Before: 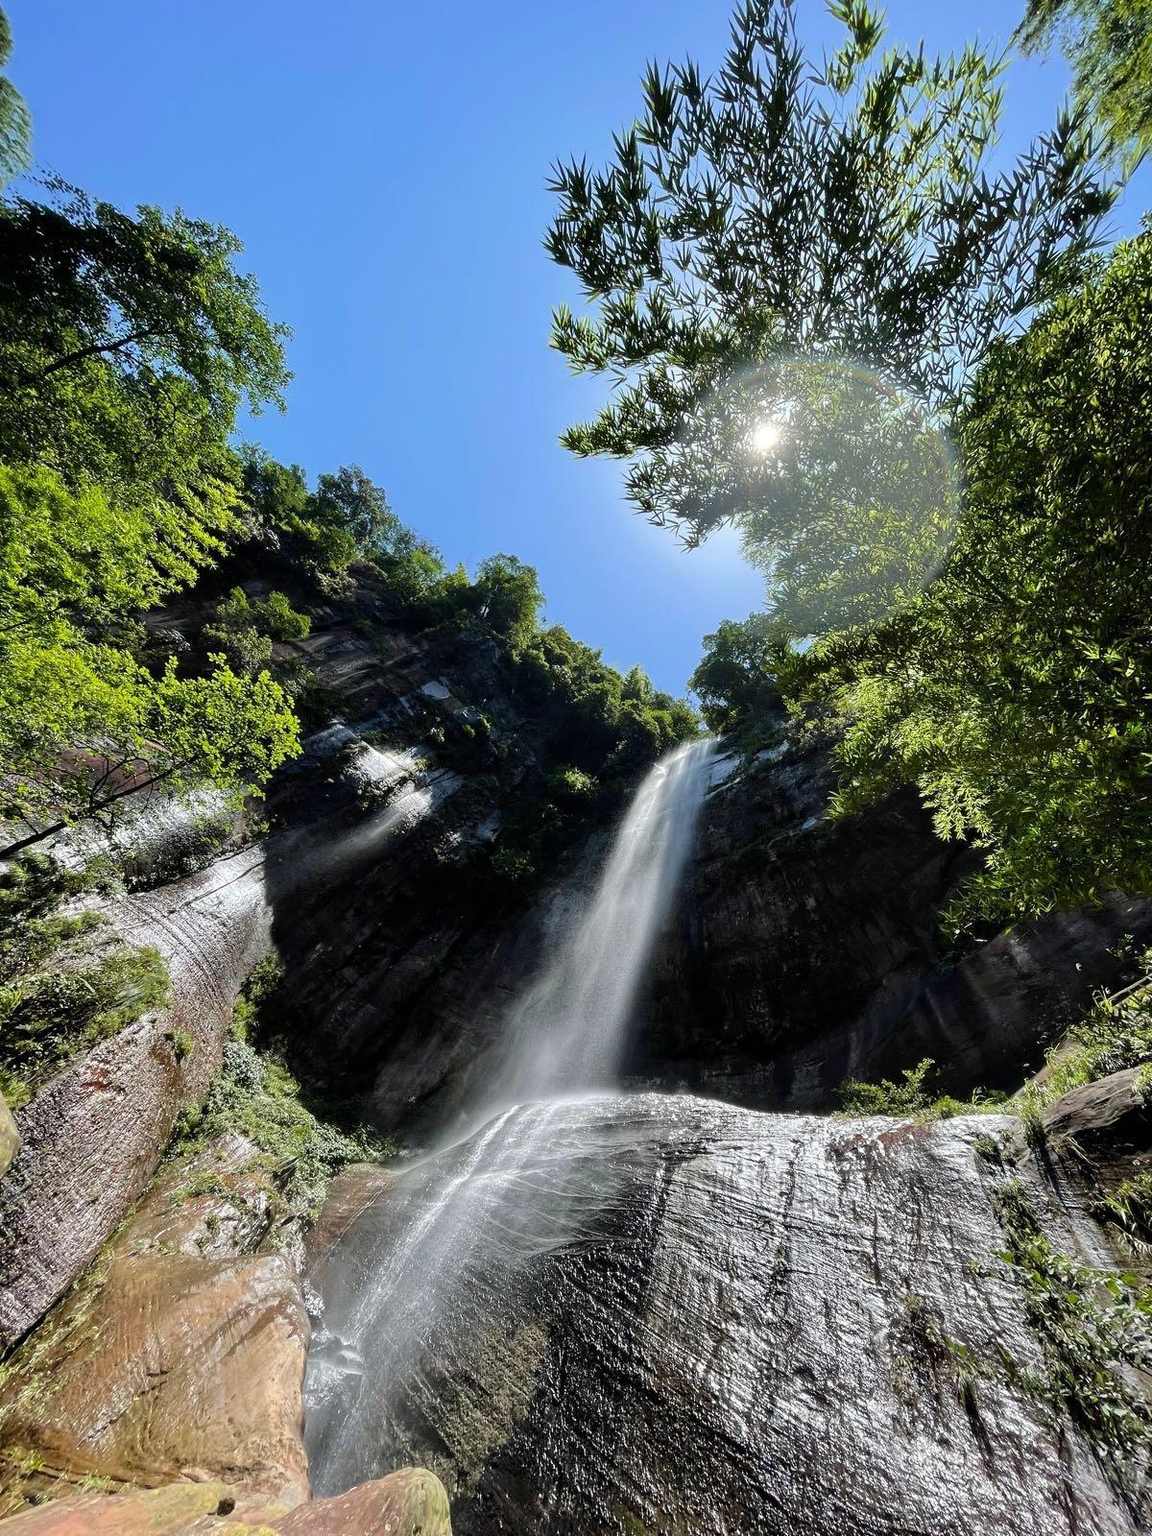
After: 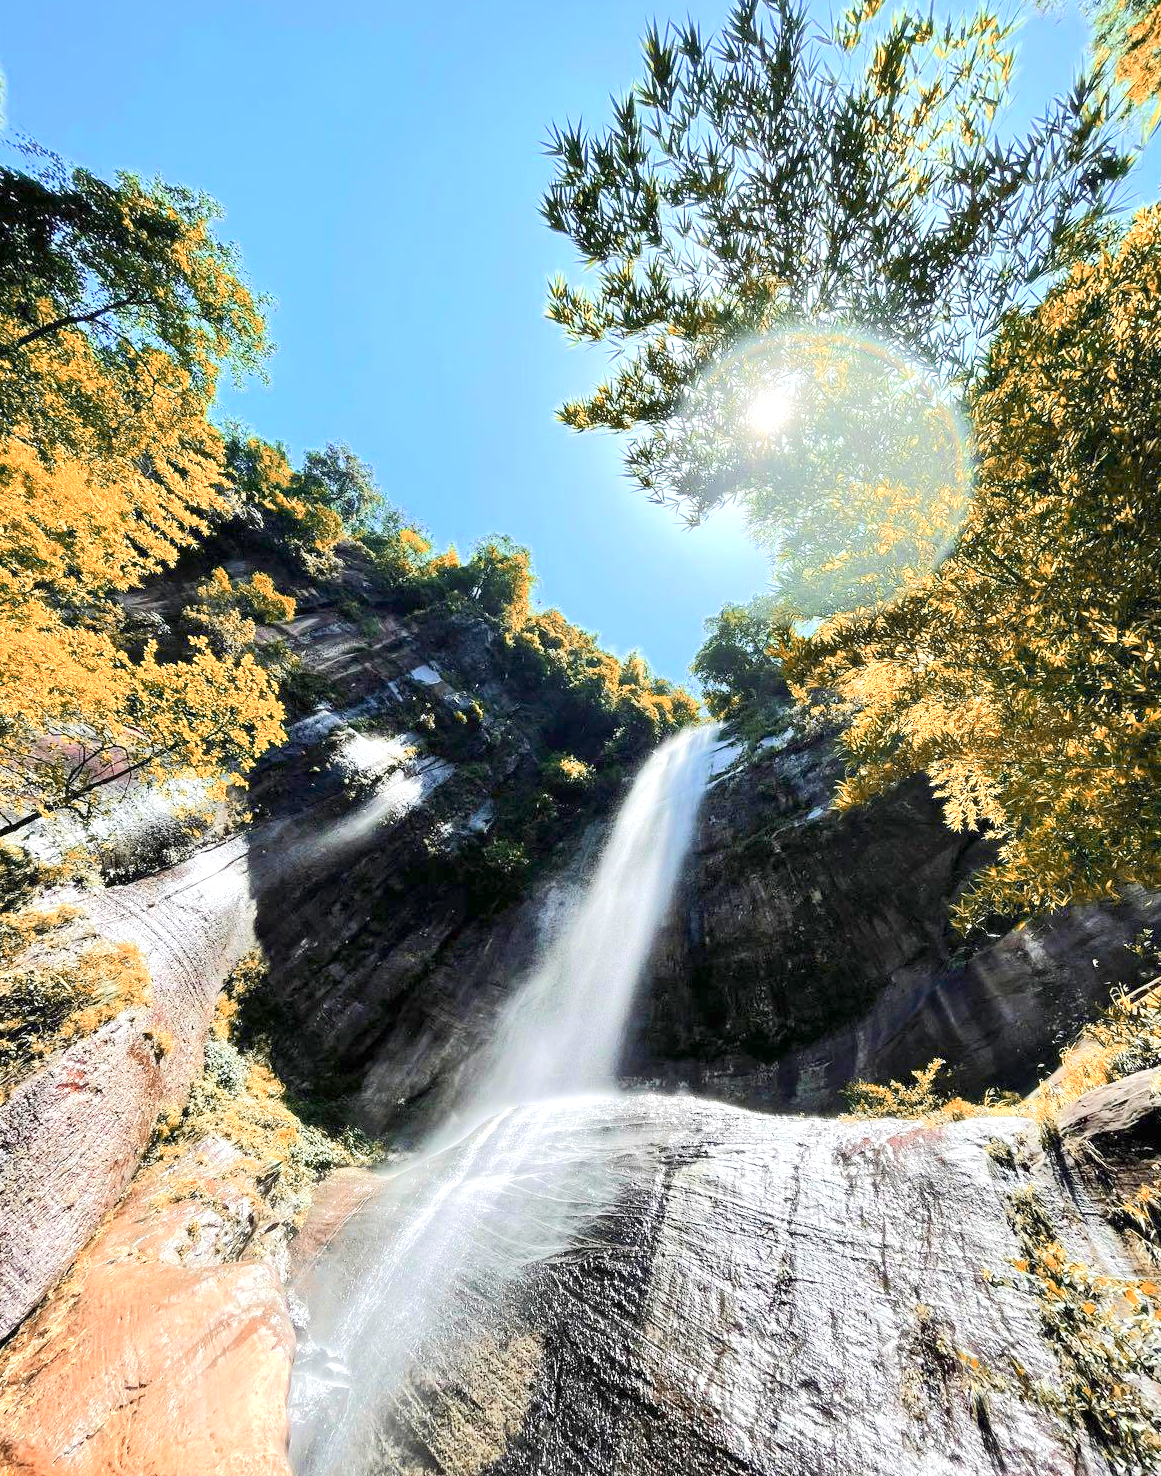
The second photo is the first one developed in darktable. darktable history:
tone equalizer: -8 EV 1.99 EV, -7 EV 1.98 EV, -6 EV 1.96 EV, -5 EV 1.99 EV, -4 EV 1.98 EV, -3 EV 1.49 EV, -2 EV 0.991 EV, -1 EV 0.495 EV, edges refinement/feathering 500, mask exposure compensation -1.57 EV, preserve details no
color zones: curves: ch2 [(0, 0.5) (0.084, 0.497) (0.323, 0.335) (0.4, 0.497) (1, 0.5)]
crop: left 2.342%, top 2.768%, right 0.845%, bottom 4.936%
shadows and highlights: radius 332.5, shadows 54, highlights -98.62, compress 94.43%, soften with gaussian
